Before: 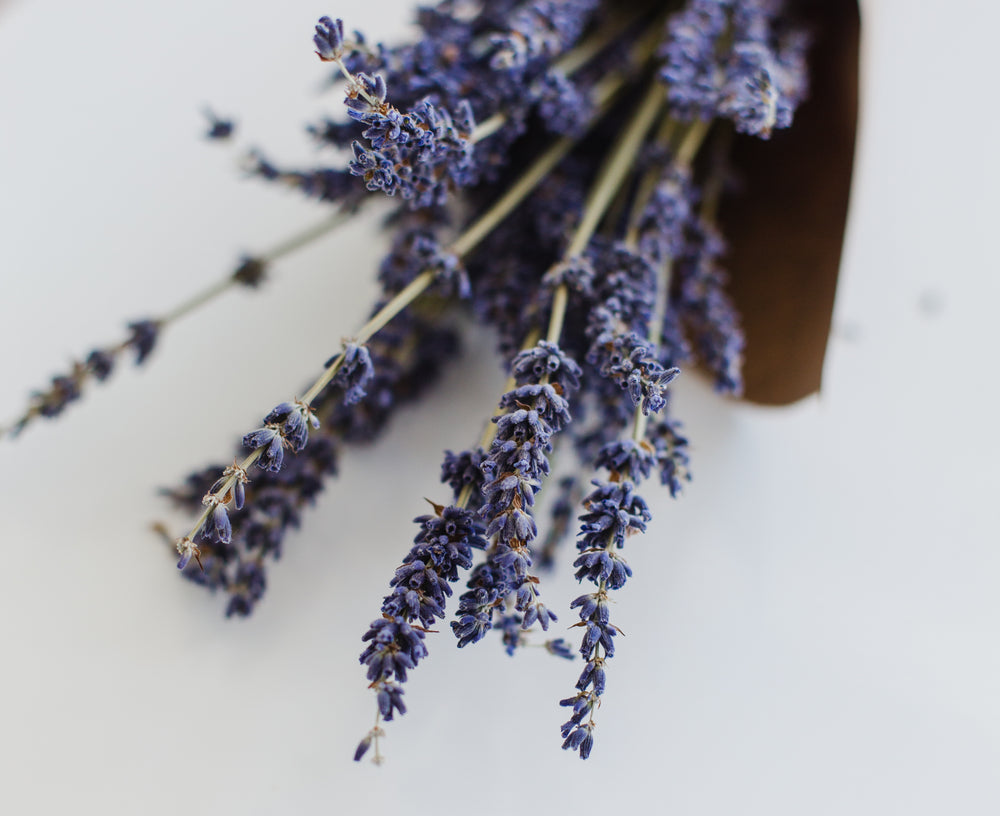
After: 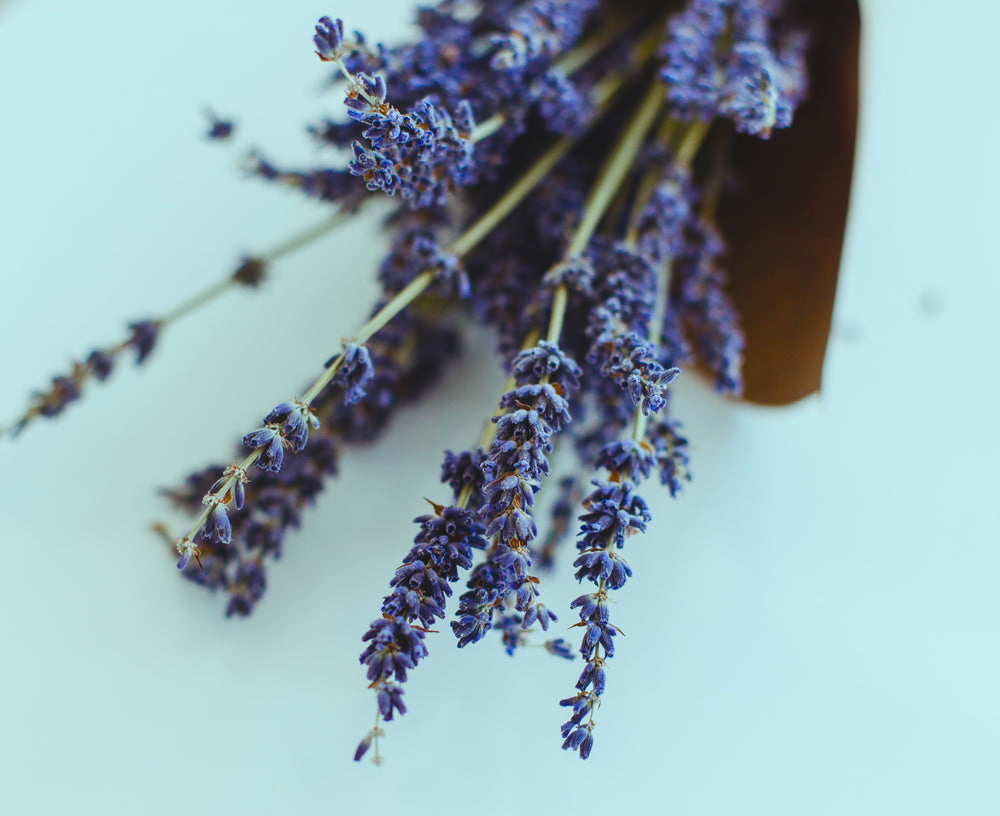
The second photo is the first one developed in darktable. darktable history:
color balance rgb: highlights gain › chroma 4.036%, highlights gain › hue 203.4°, global offset › luminance 0.71%, linear chroma grading › global chroma 20.497%, perceptual saturation grading › global saturation 0.462%, perceptual saturation grading › highlights -18.78%, perceptual saturation grading › mid-tones 6.478%, perceptual saturation grading › shadows 27.891%, global vibrance 11.016%
